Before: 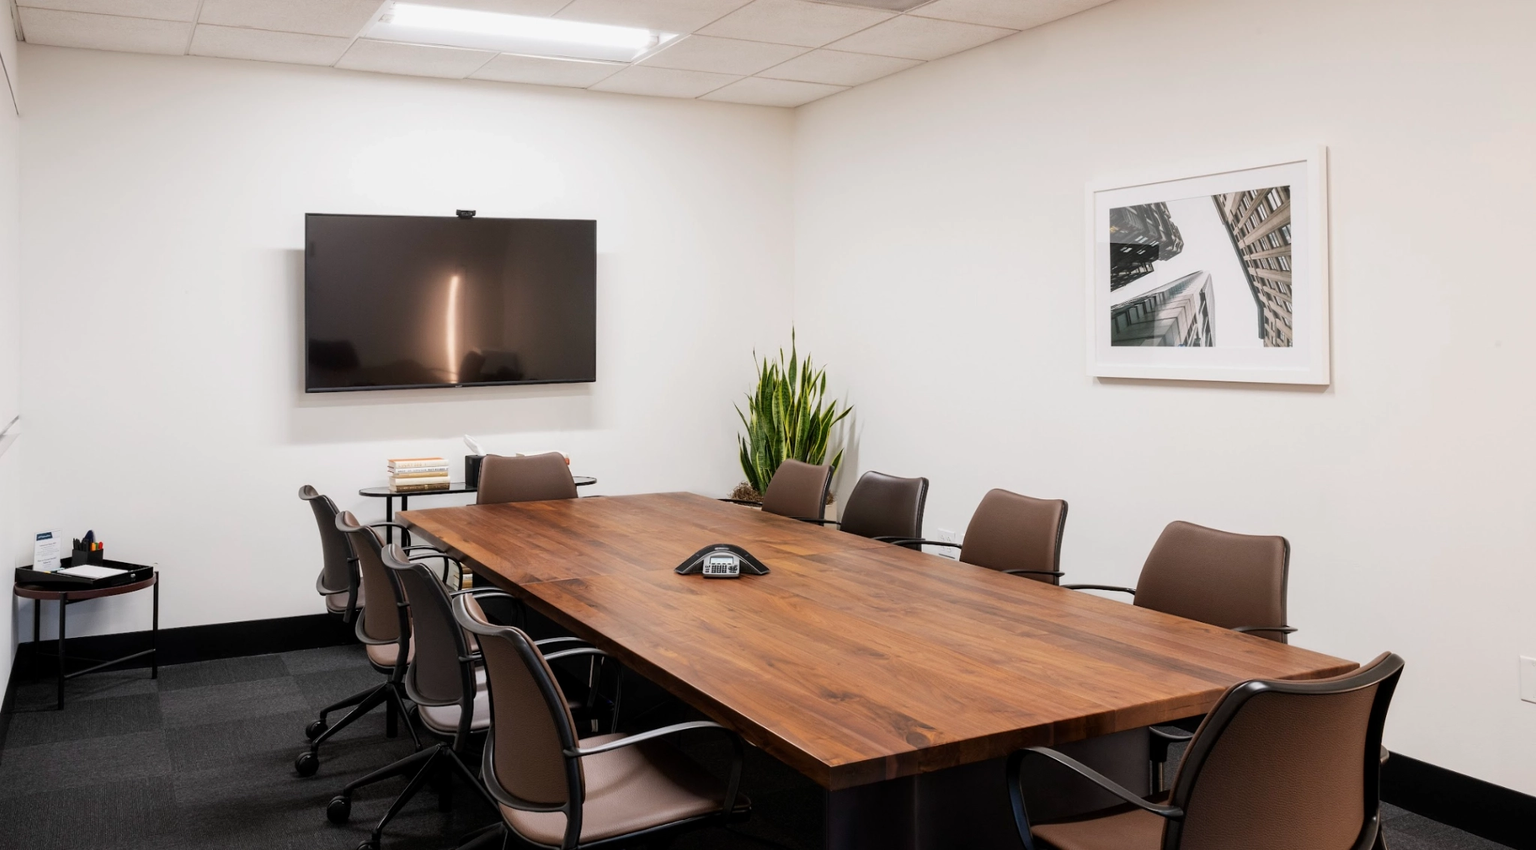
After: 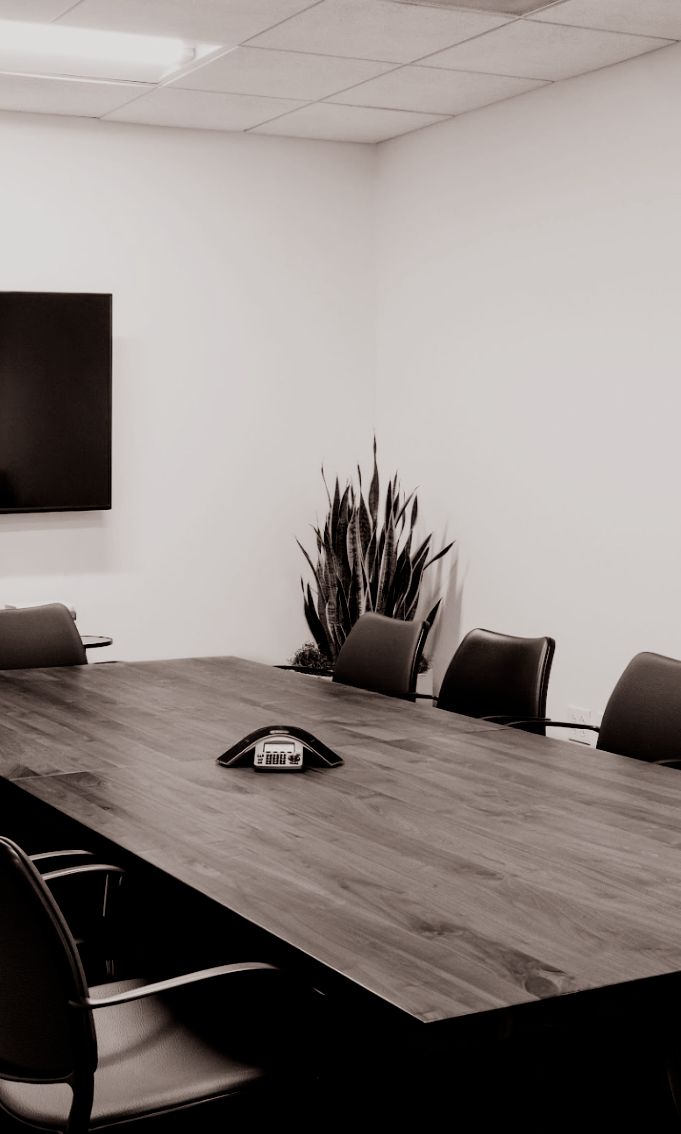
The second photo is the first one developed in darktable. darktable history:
color calibration: output gray [0.21, 0.42, 0.37, 0], gray › normalize channels true, illuminant same as pipeline (D50), adaptation XYZ, x 0.346, y 0.359, gamut compression 0
filmic rgb: black relative exposure -5 EV, hardness 2.88, contrast 1.3, highlights saturation mix -30%
color balance rgb: perceptual saturation grading › global saturation 30%, global vibrance 10%
rgb levels: mode RGB, independent channels, levels [[0, 0.5, 1], [0, 0.521, 1], [0, 0.536, 1]]
crop: left 33.36%, right 33.36%
